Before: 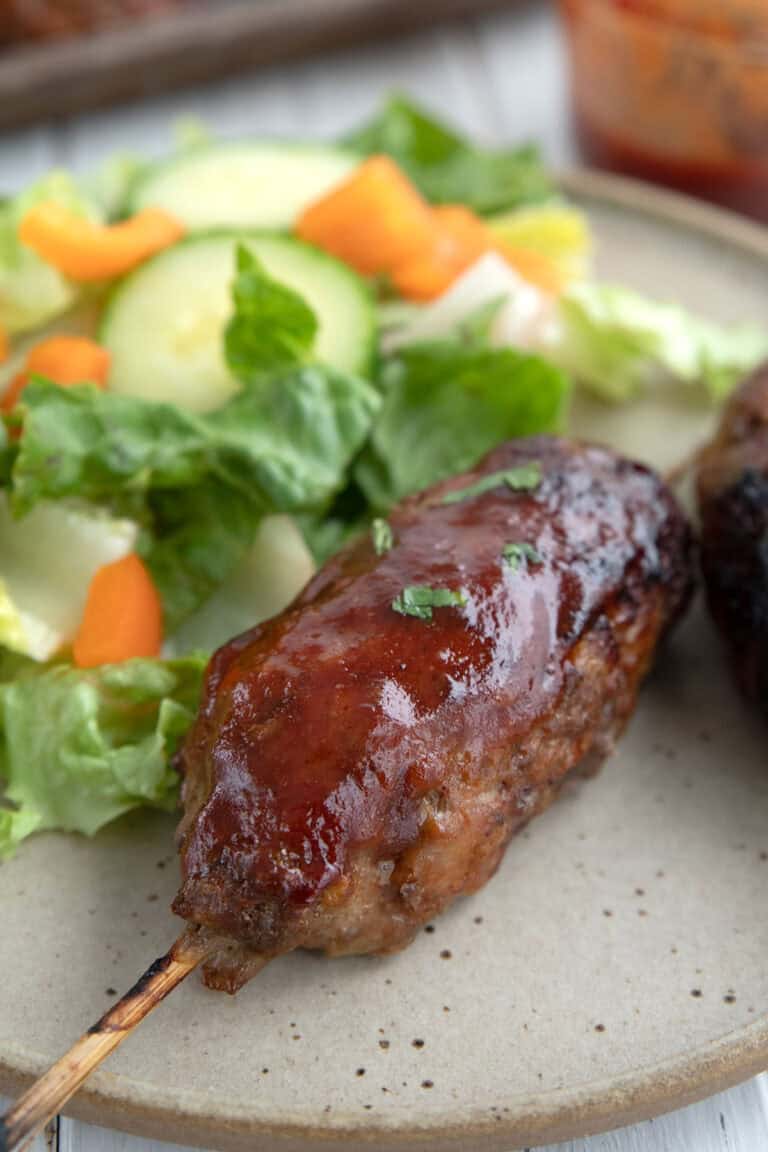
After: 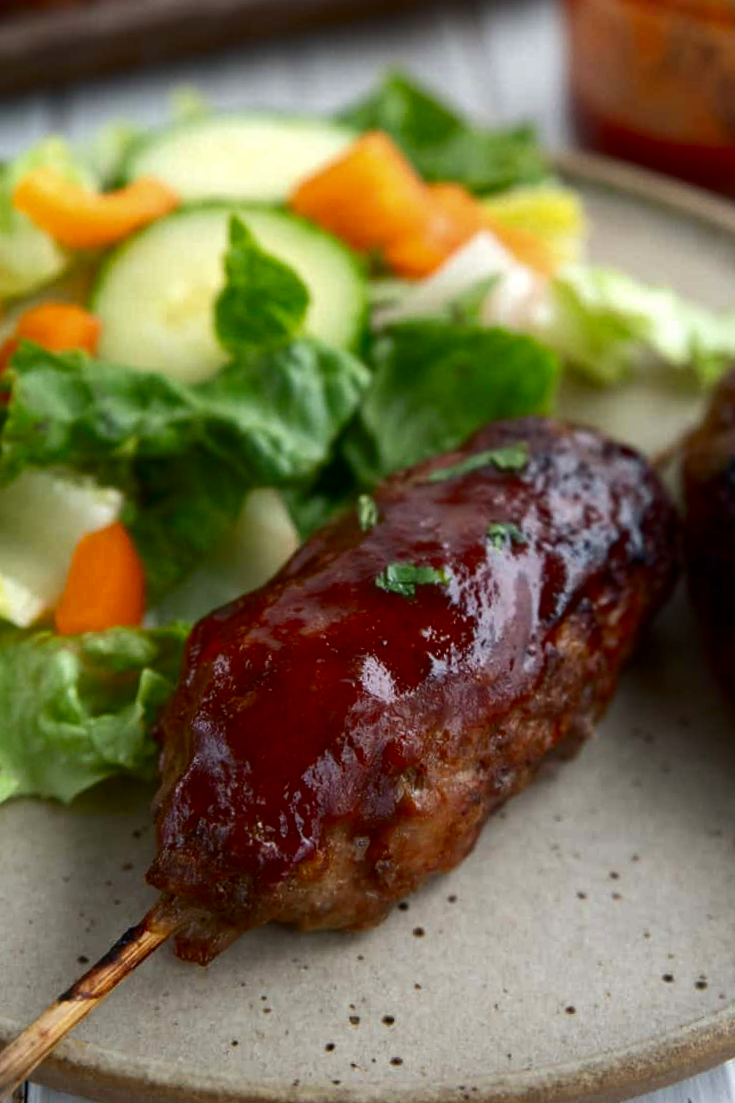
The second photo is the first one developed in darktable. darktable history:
crop and rotate: angle -1.68°
contrast brightness saturation: contrast 0.097, brightness -0.269, saturation 0.15
